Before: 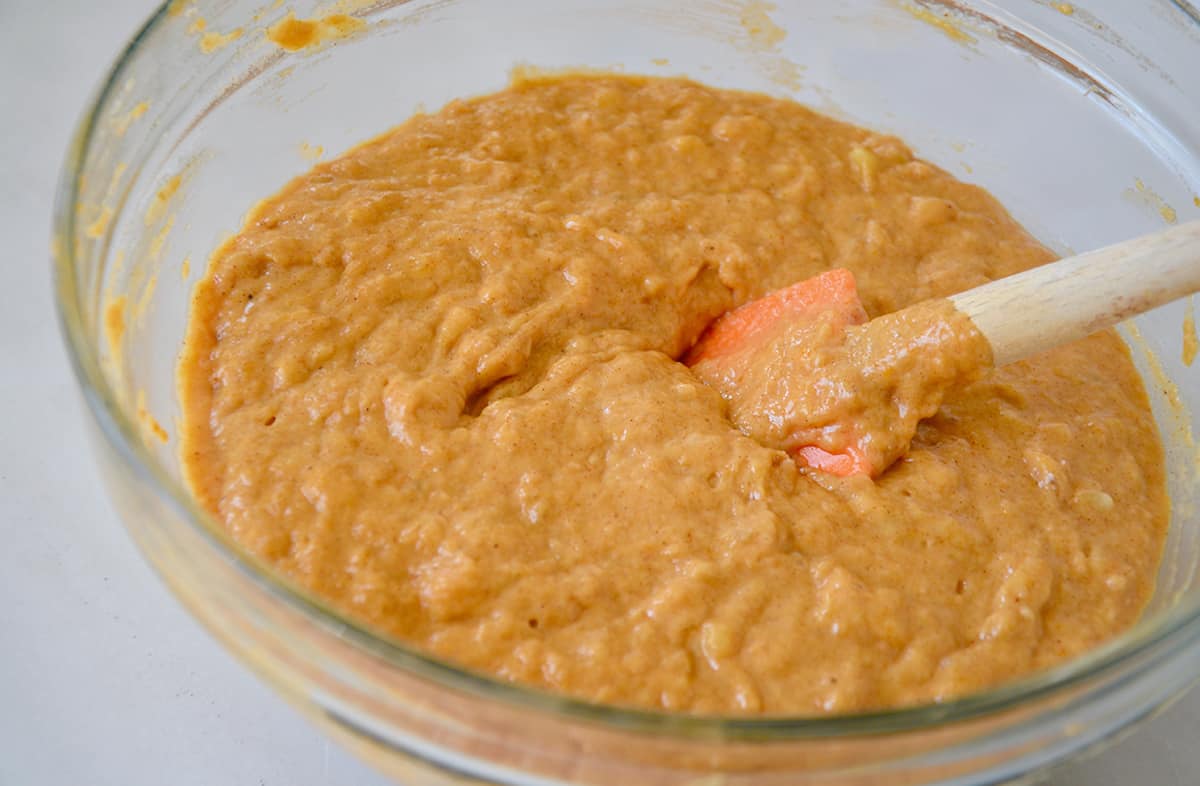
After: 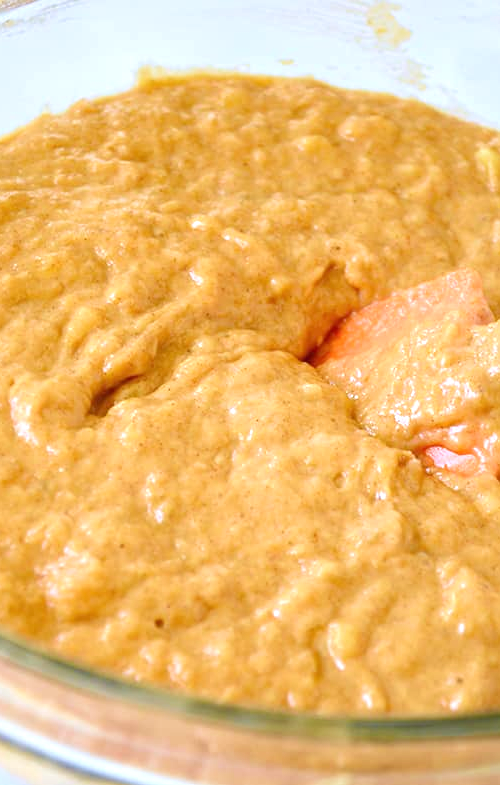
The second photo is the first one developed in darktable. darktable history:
exposure: exposure 0.77 EV, compensate highlight preservation false
crop: left 31.229%, right 27.105%
white balance: red 0.931, blue 1.11
velvia: on, module defaults
shadows and highlights: shadows 12, white point adjustment 1.2, highlights -0.36, soften with gaussian
